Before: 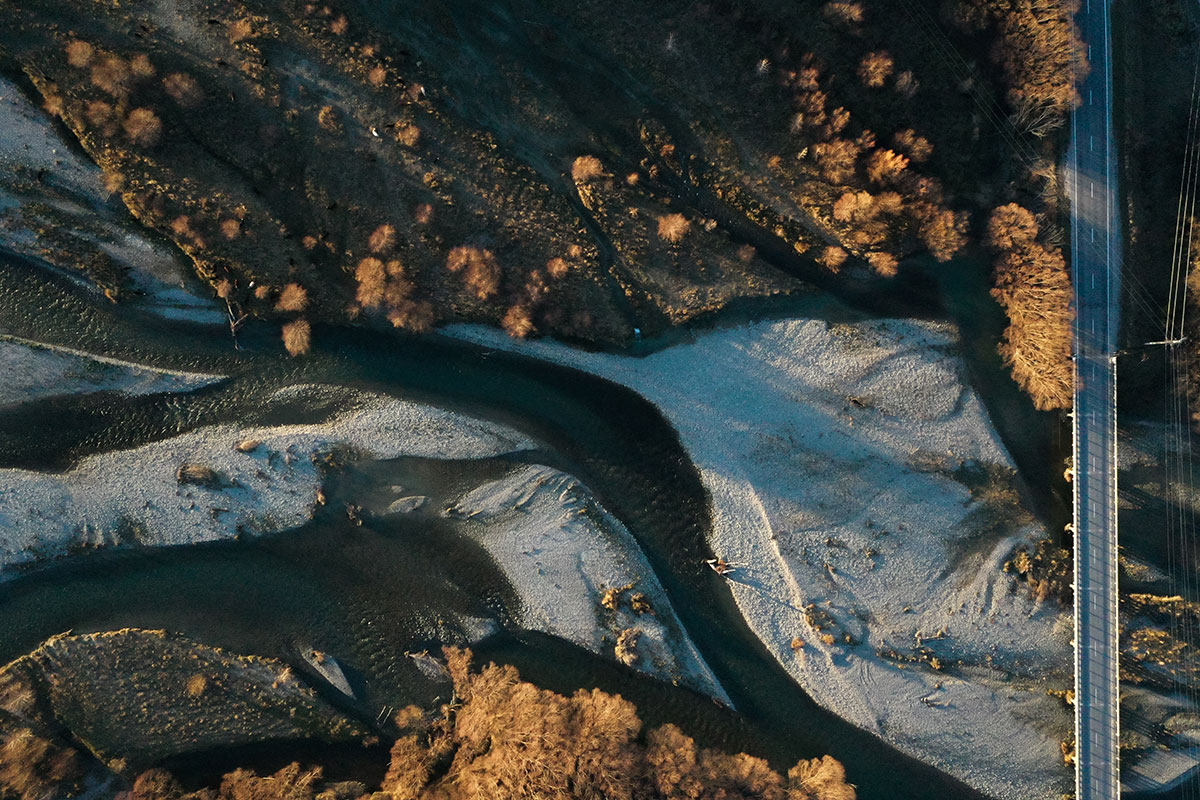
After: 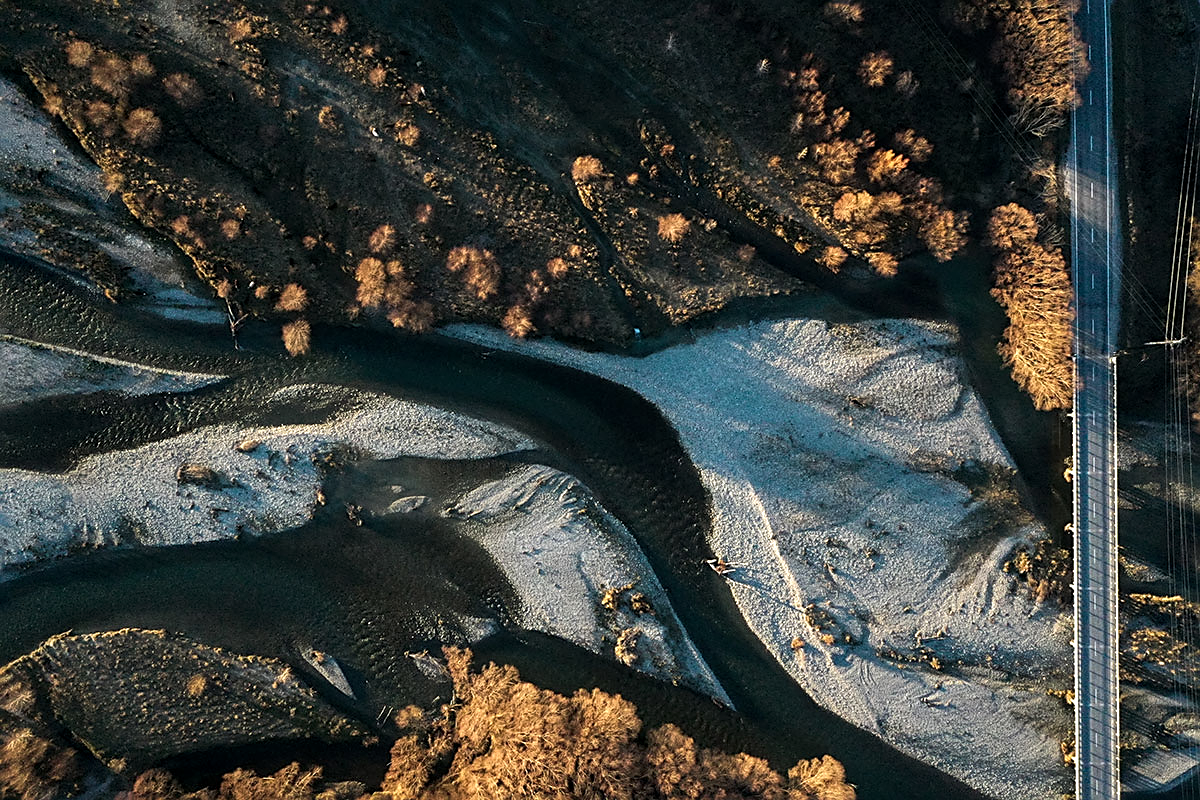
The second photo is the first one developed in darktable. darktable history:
sharpen: on, module defaults
local contrast: on, module defaults
tone equalizer: -8 EV -0.378 EV, -7 EV -0.416 EV, -6 EV -0.312 EV, -5 EV -0.196 EV, -3 EV 0.256 EV, -2 EV 0.331 EV, -1 EV 0.363 EV, +0 EV 0.413 EV, edges refinement/feathering 500, mask exposure compensation -1.57 EV, preserve details no
